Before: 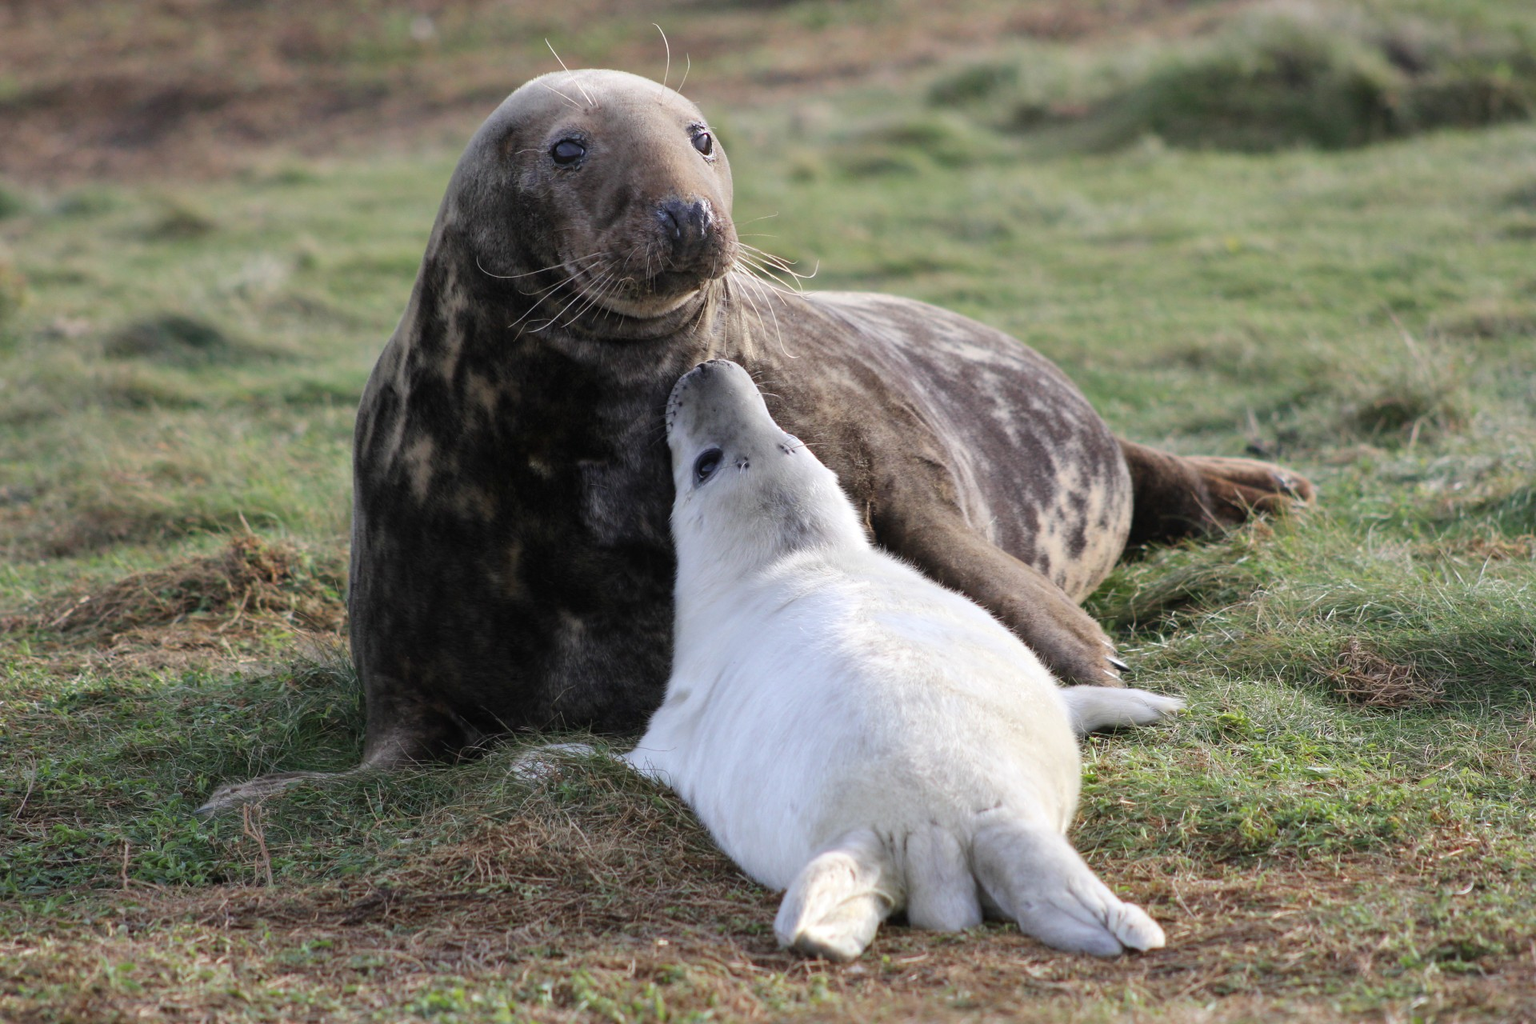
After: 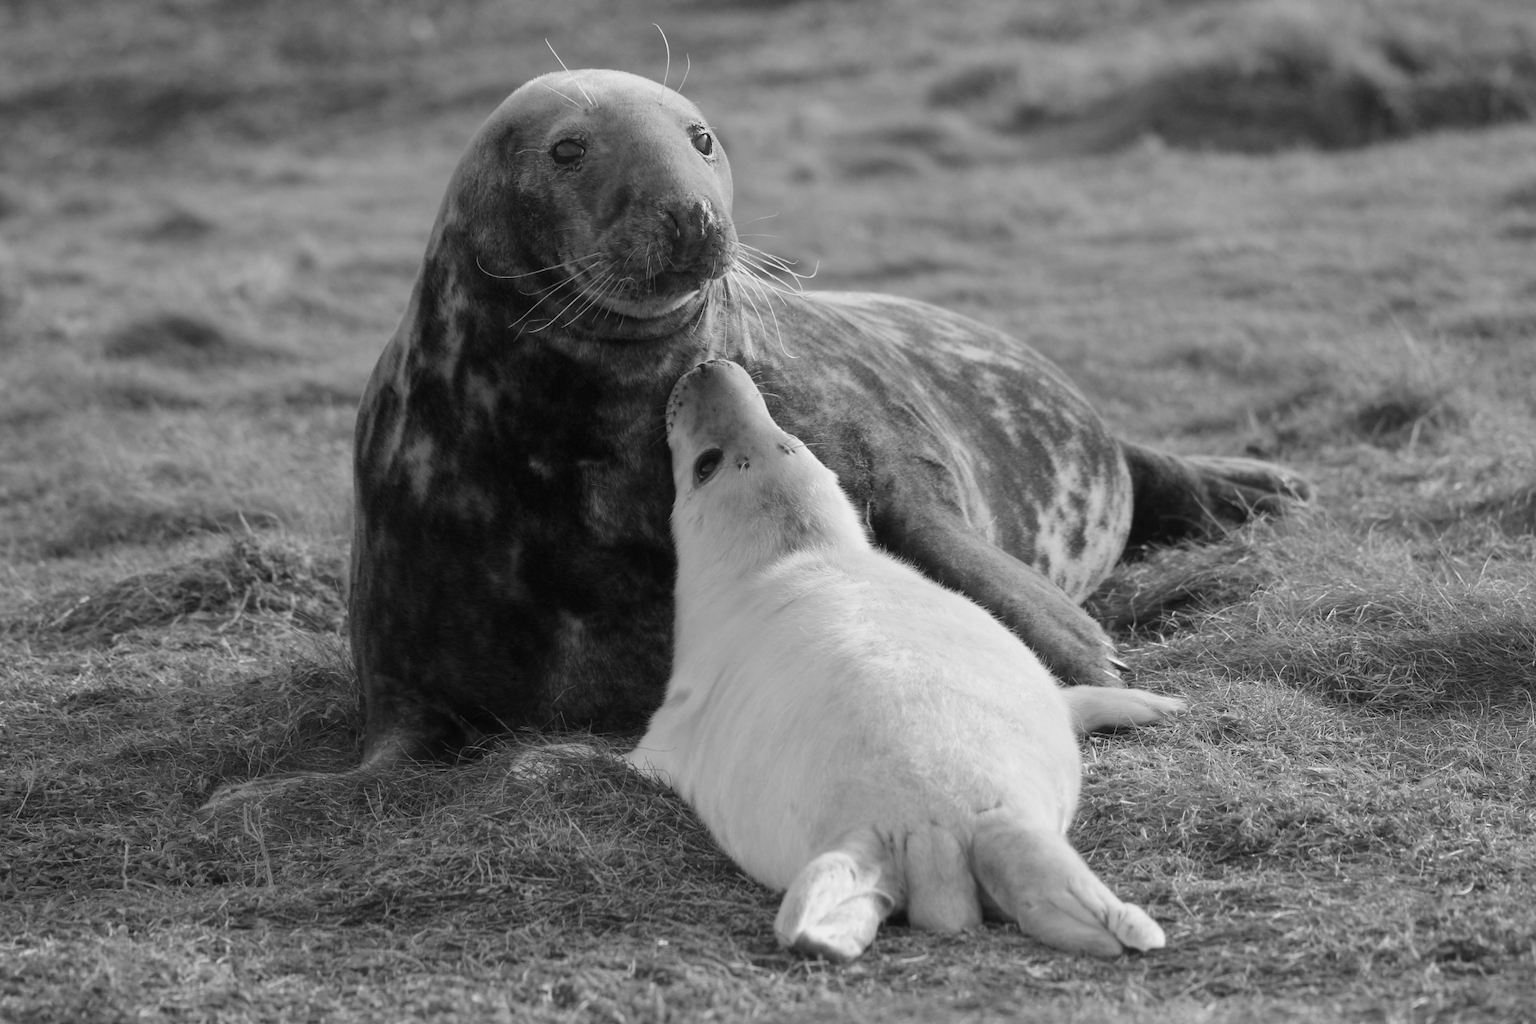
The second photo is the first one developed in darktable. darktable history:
monochrome: a 26.22, b 42.67, size 0.8
haze removal: strength -0.05
color balance rgb: linear chroma grading › global chroma 15%, perceptual saturation grading › global saturation 30%
